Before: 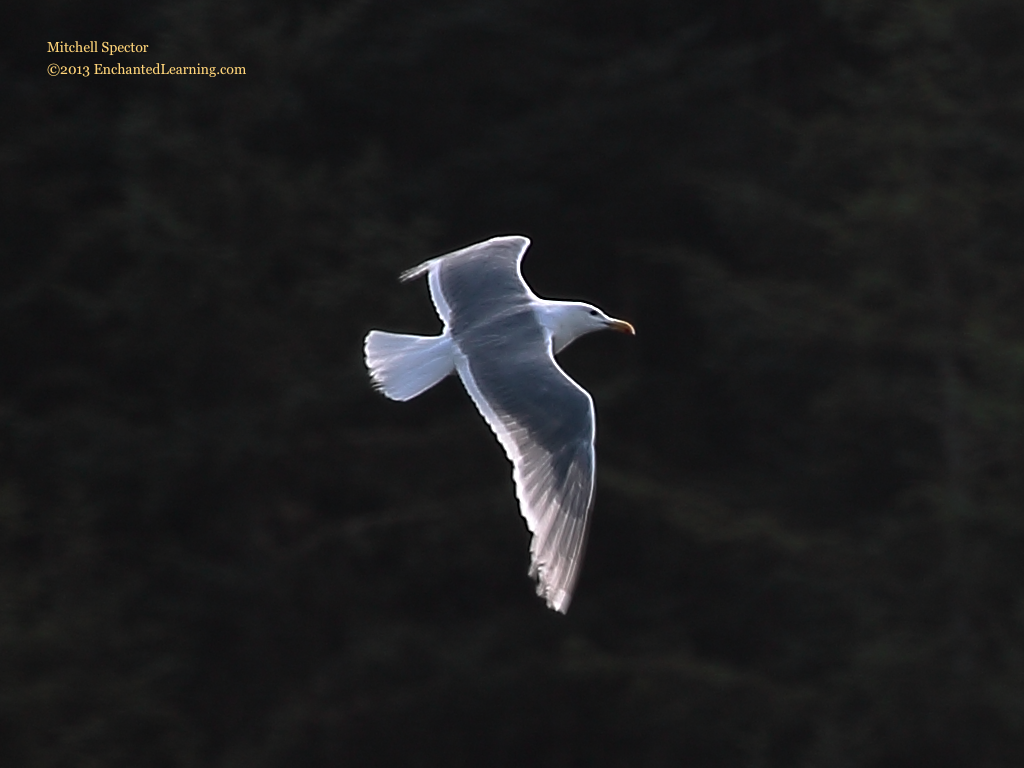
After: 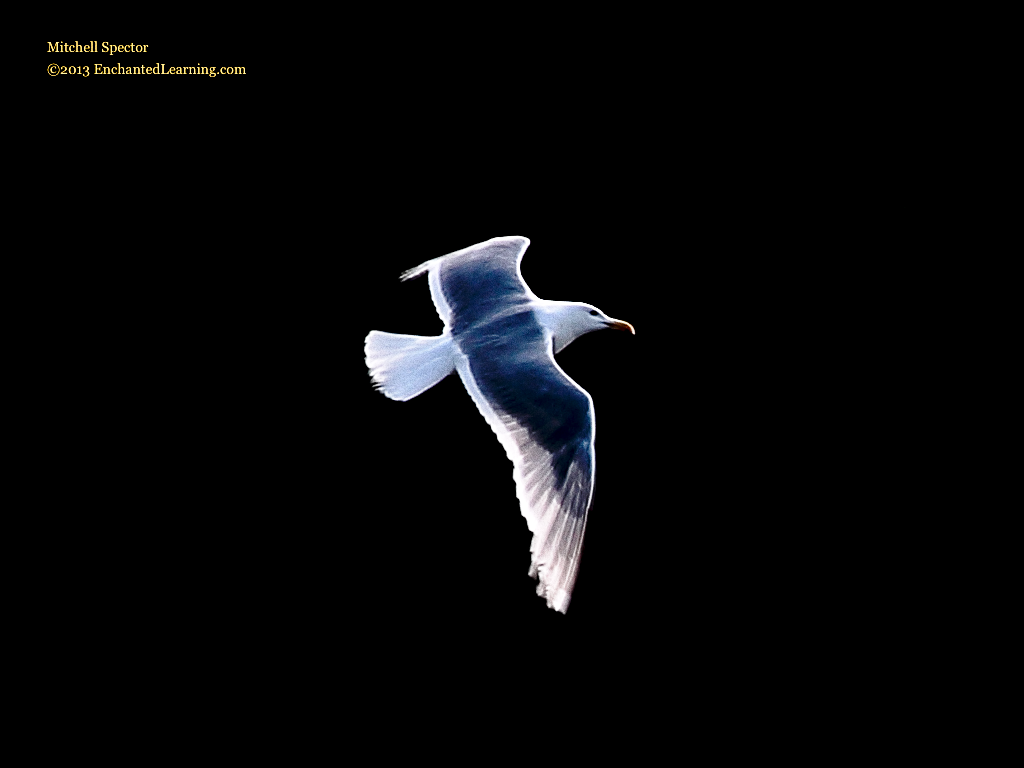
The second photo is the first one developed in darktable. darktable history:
exposure: black level correction 0.025, exposure 0.182 EV, compensate highlight preservation false
grain: coarseness 0.09 ISO, strength 40%
base curve: curves: ch0 [(0, 0) (0.04, 0.03) (0.133, 0.232) (0.448, 0.748) (0.843, 0.968) (1, 1)], preserve colors none
